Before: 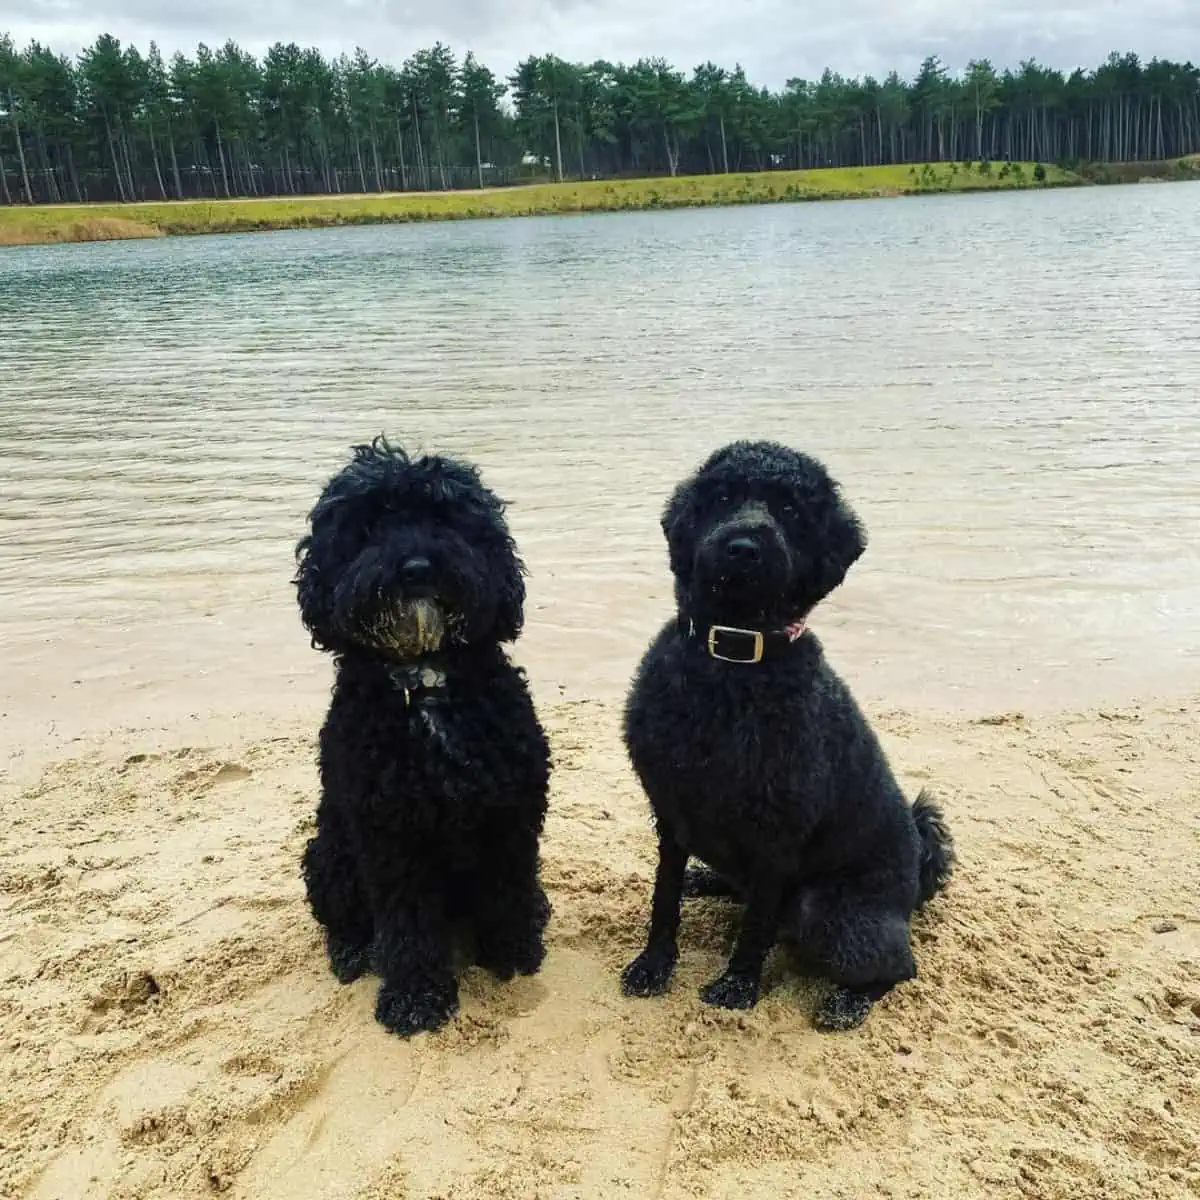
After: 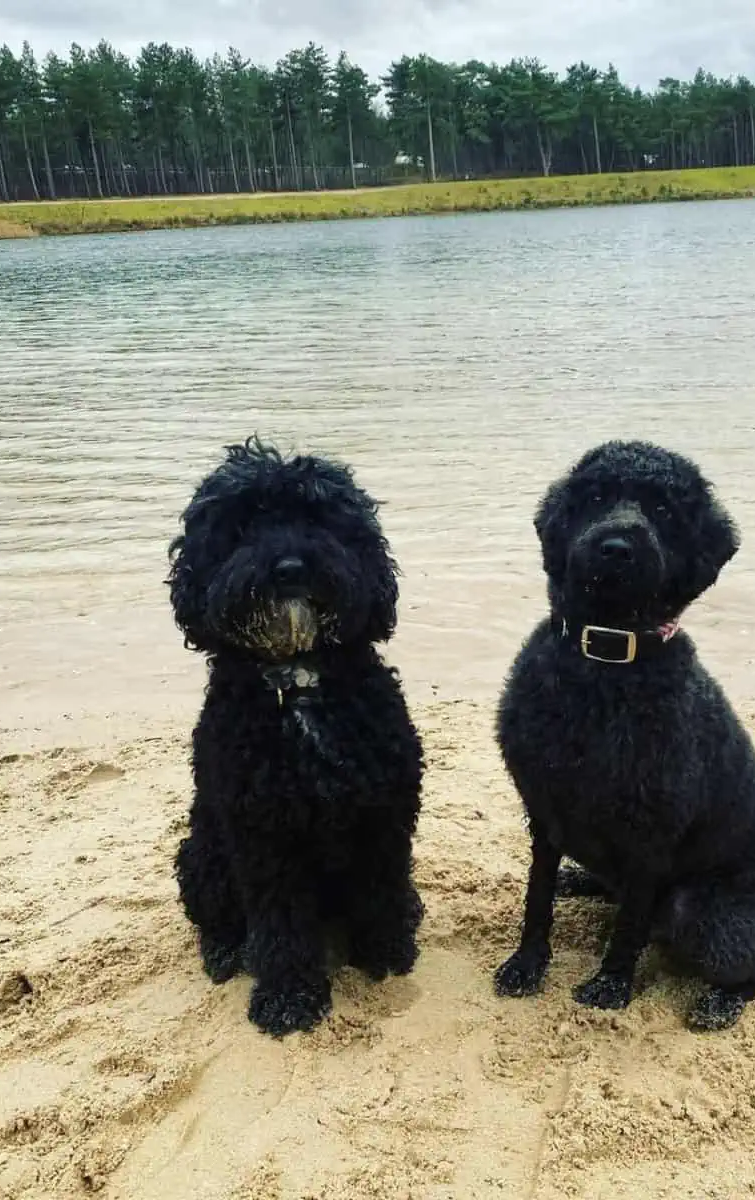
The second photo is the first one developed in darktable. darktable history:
contrast brightness saturation: saturation -0.061
crop: left 10.642%, right 26.438%
